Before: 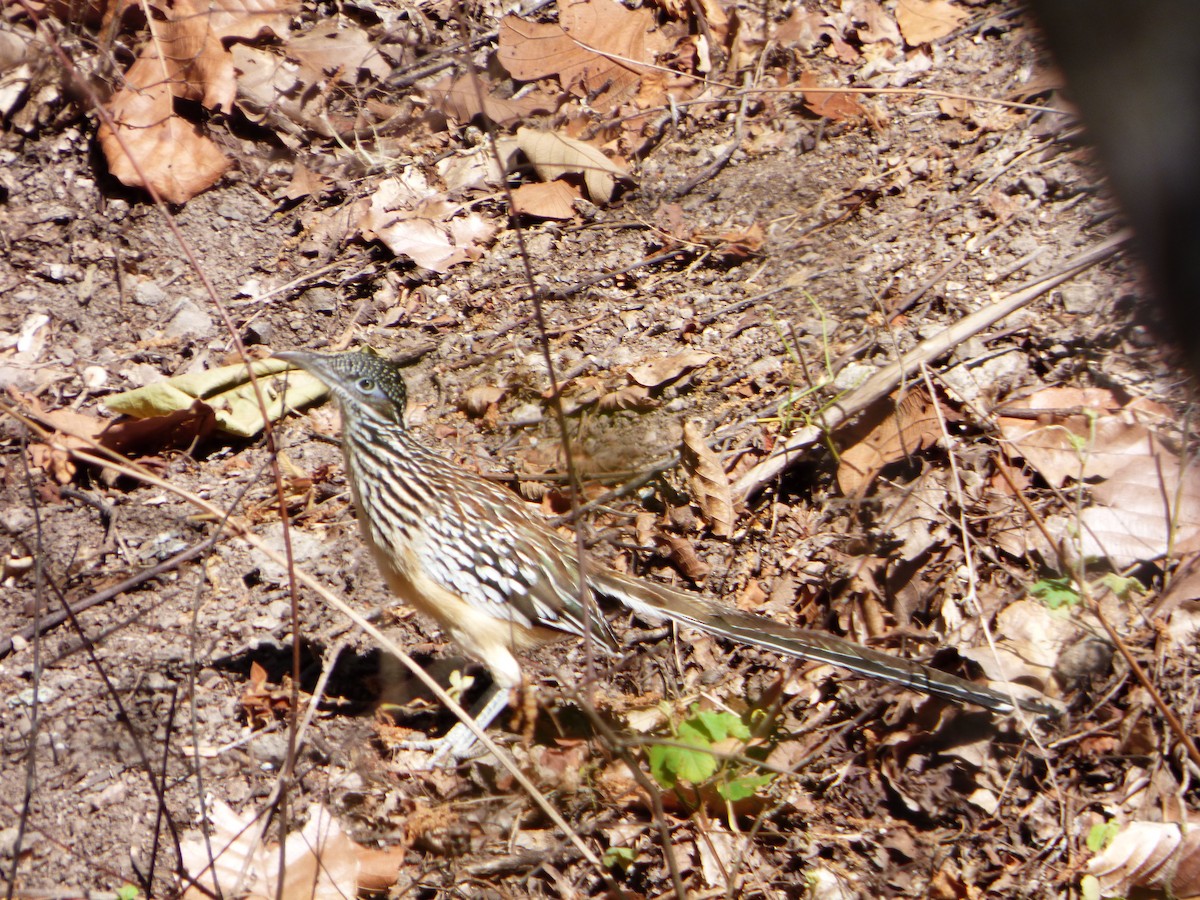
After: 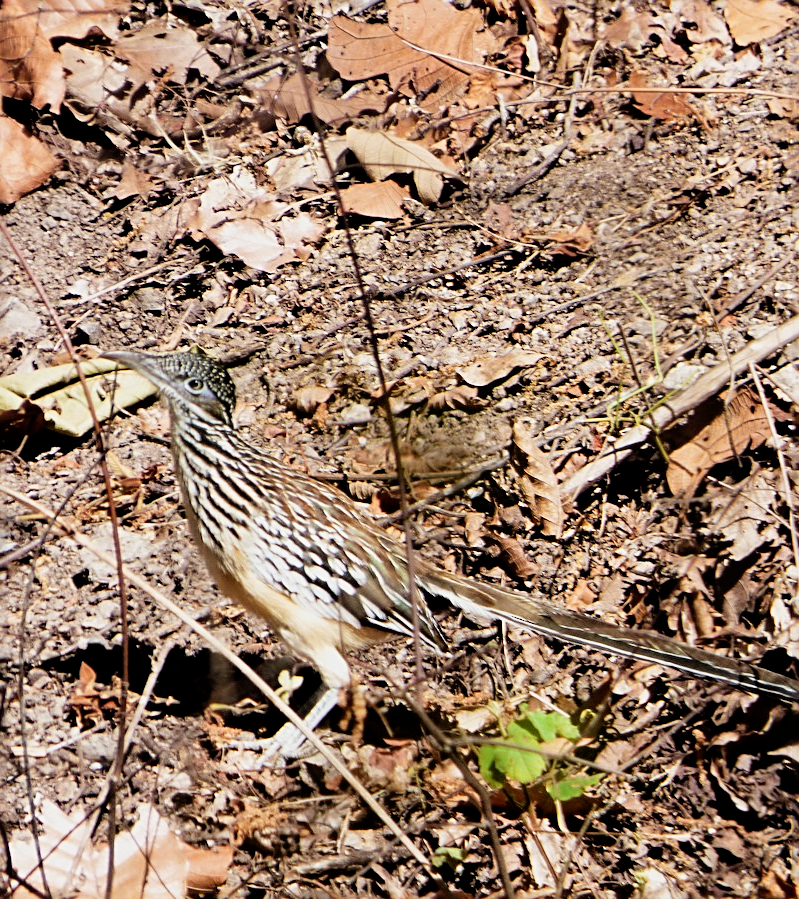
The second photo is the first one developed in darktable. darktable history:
sharpen: radius 2.531, amount 0.628
filmic rgb: black relative exposure -5 EV, white relative exposure 3.2 EV, hardness 3.42, contrast 1.2, highlights saturation mix -50%
crop and rotate: left 14.292%, right 19.041%
contrast brightness saturation: contrast 0.04, saturation 0.07
